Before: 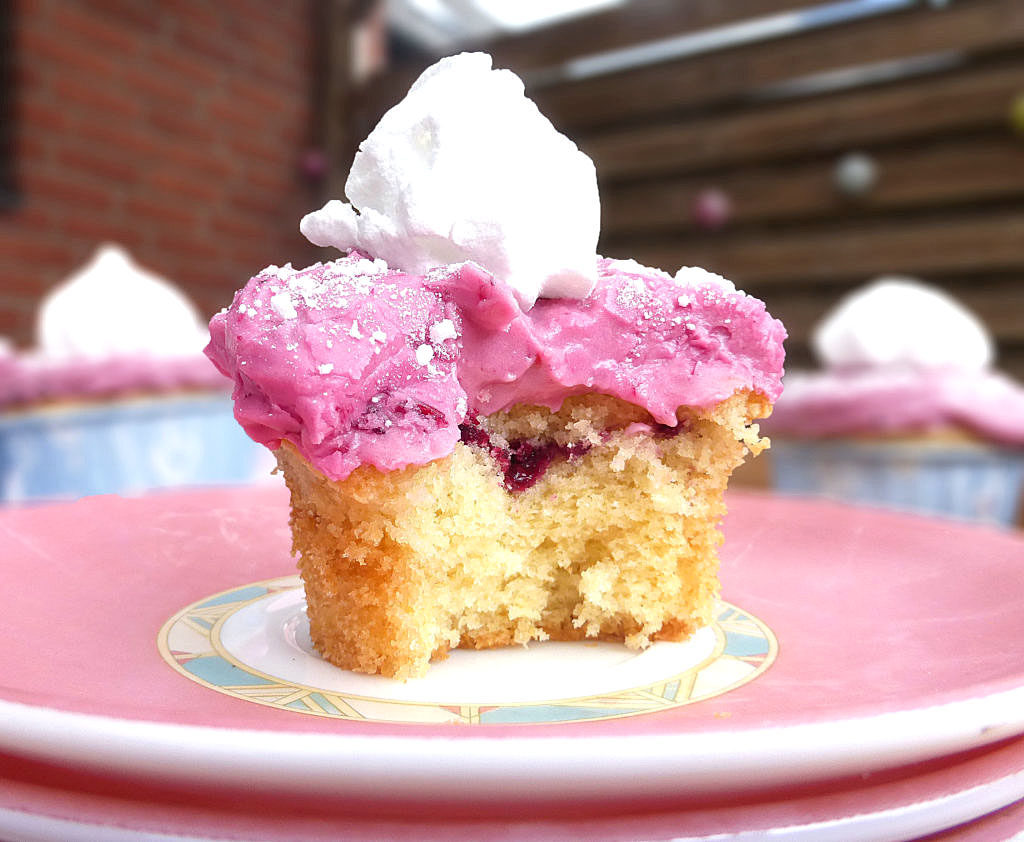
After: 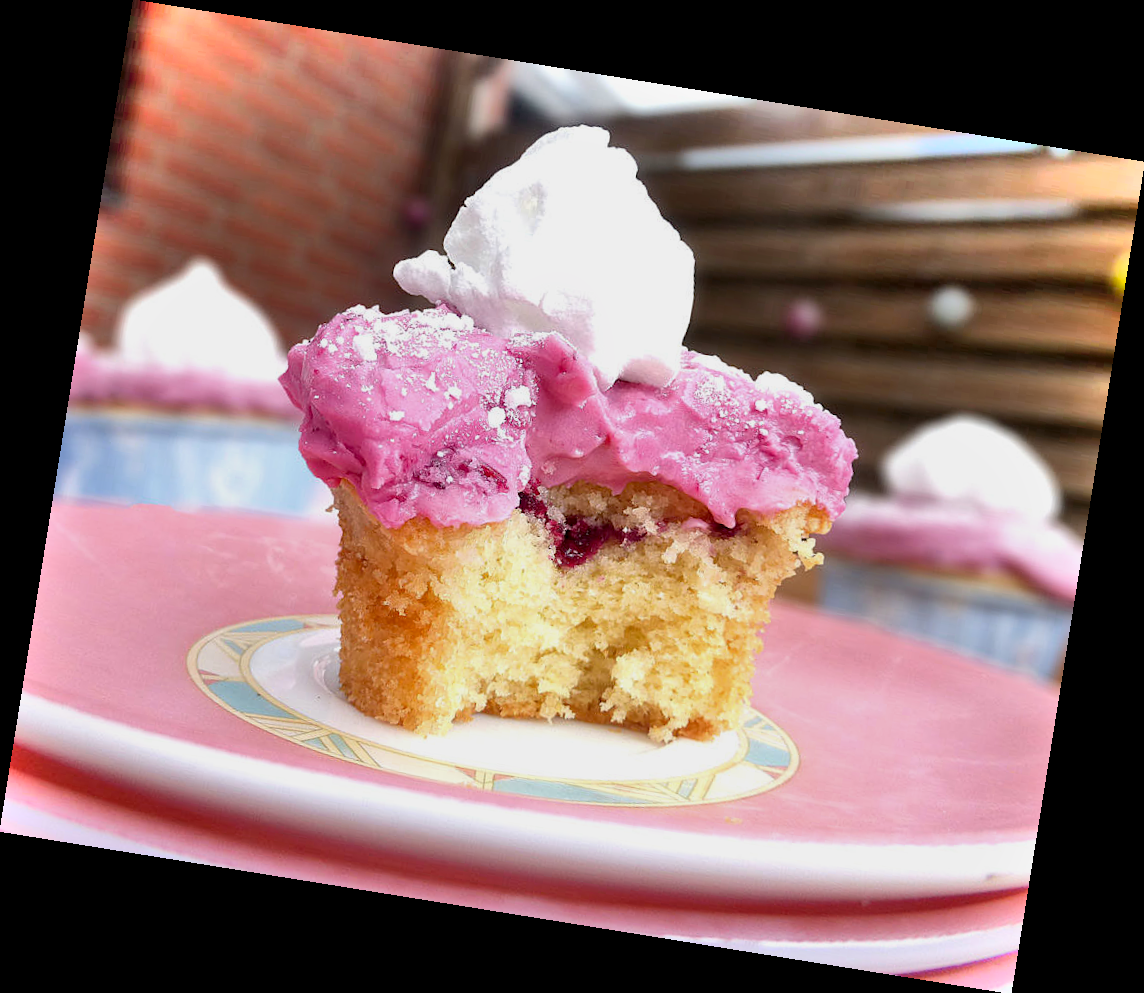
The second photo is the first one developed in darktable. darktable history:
exposure: black level correction 0.006, exposure -0.226 EV, compensate highlight preservation false
rotate and perspective: rotation 9.12°, automatic cropping off
shadows and highlights: shadows 75, highlights -25, soften with gaussian
